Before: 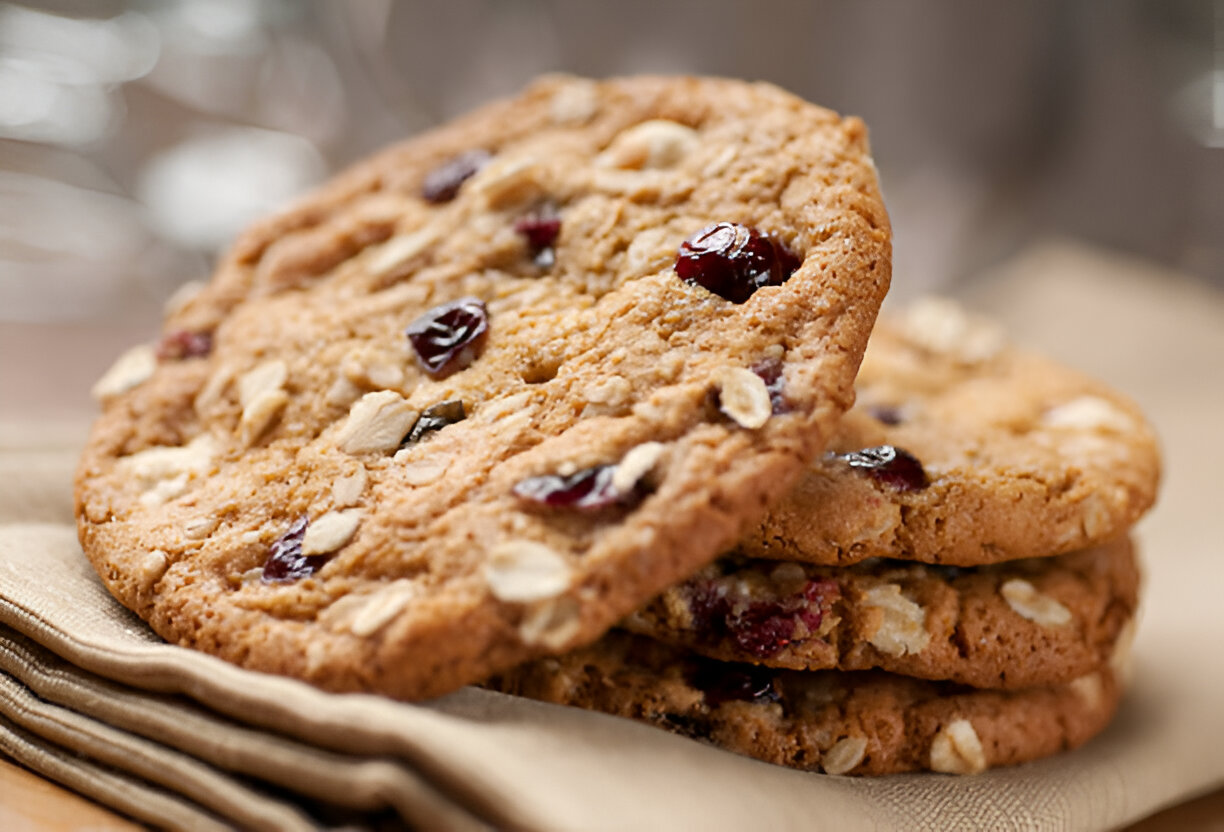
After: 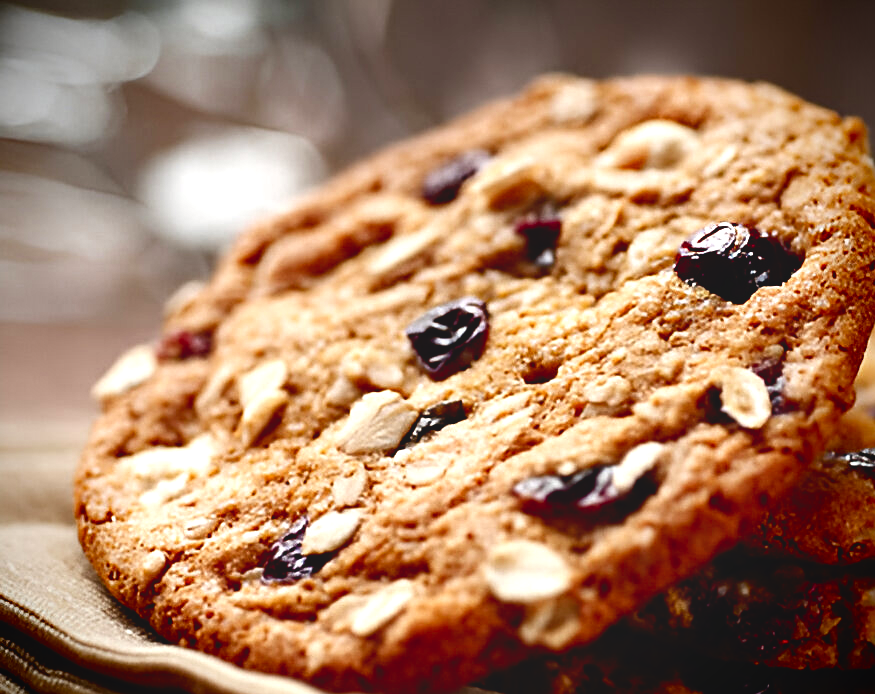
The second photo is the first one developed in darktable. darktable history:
sharpen: amount 0.209
base curve: curves: ch0 [(0, 0.02) (0.083, 0.036) (1, 1)], preserve colors none
contrast brightness saturation: contrast 0.068, brightness -0.144, saturation 0.117
color balance rgb: global offset › chroma 0.095%, global offset › hue 254.07°, perceptual saturation grading › global saturation 25.603%, perceptual saturation grading › highlights -50.256%, perceptual saturation grading › shadows 31.052%
crop: right 28.434%, bottom 16.536%
exposure: black level correction 0, exposure 0.499 EV, compensate highlight preservation false
vignetting: fall-off radius 61.17%, brightness -0.989, saturation 0.498
